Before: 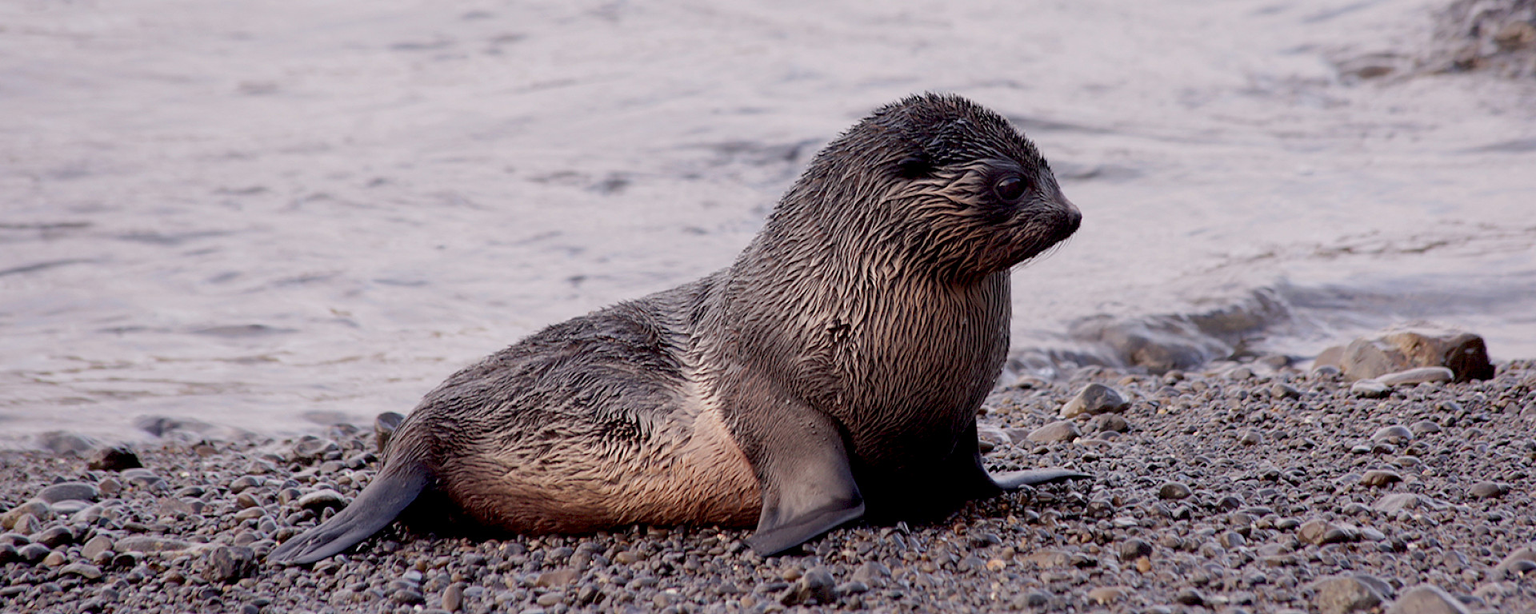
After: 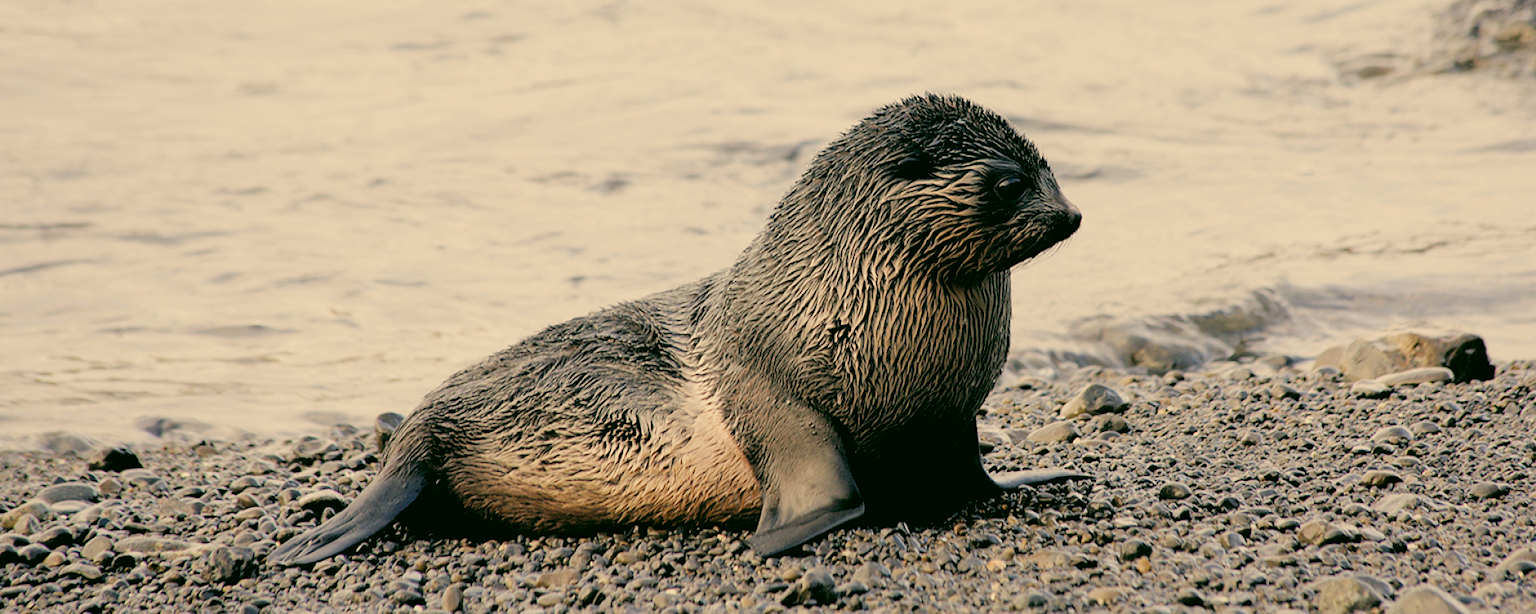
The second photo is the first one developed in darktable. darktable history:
color correction: highlights a* 4.99, highlights b* 23.62, shadows a* -15.89, shadows b* 3.74
exposure: black level correction 0, exposure 0.698 EV, compensate highlight preservation false
filmic rgb: black relative exposure -4.8 EV, white relative exposure 4.04 EV, hardness 2.83, color science v4 (2020)
